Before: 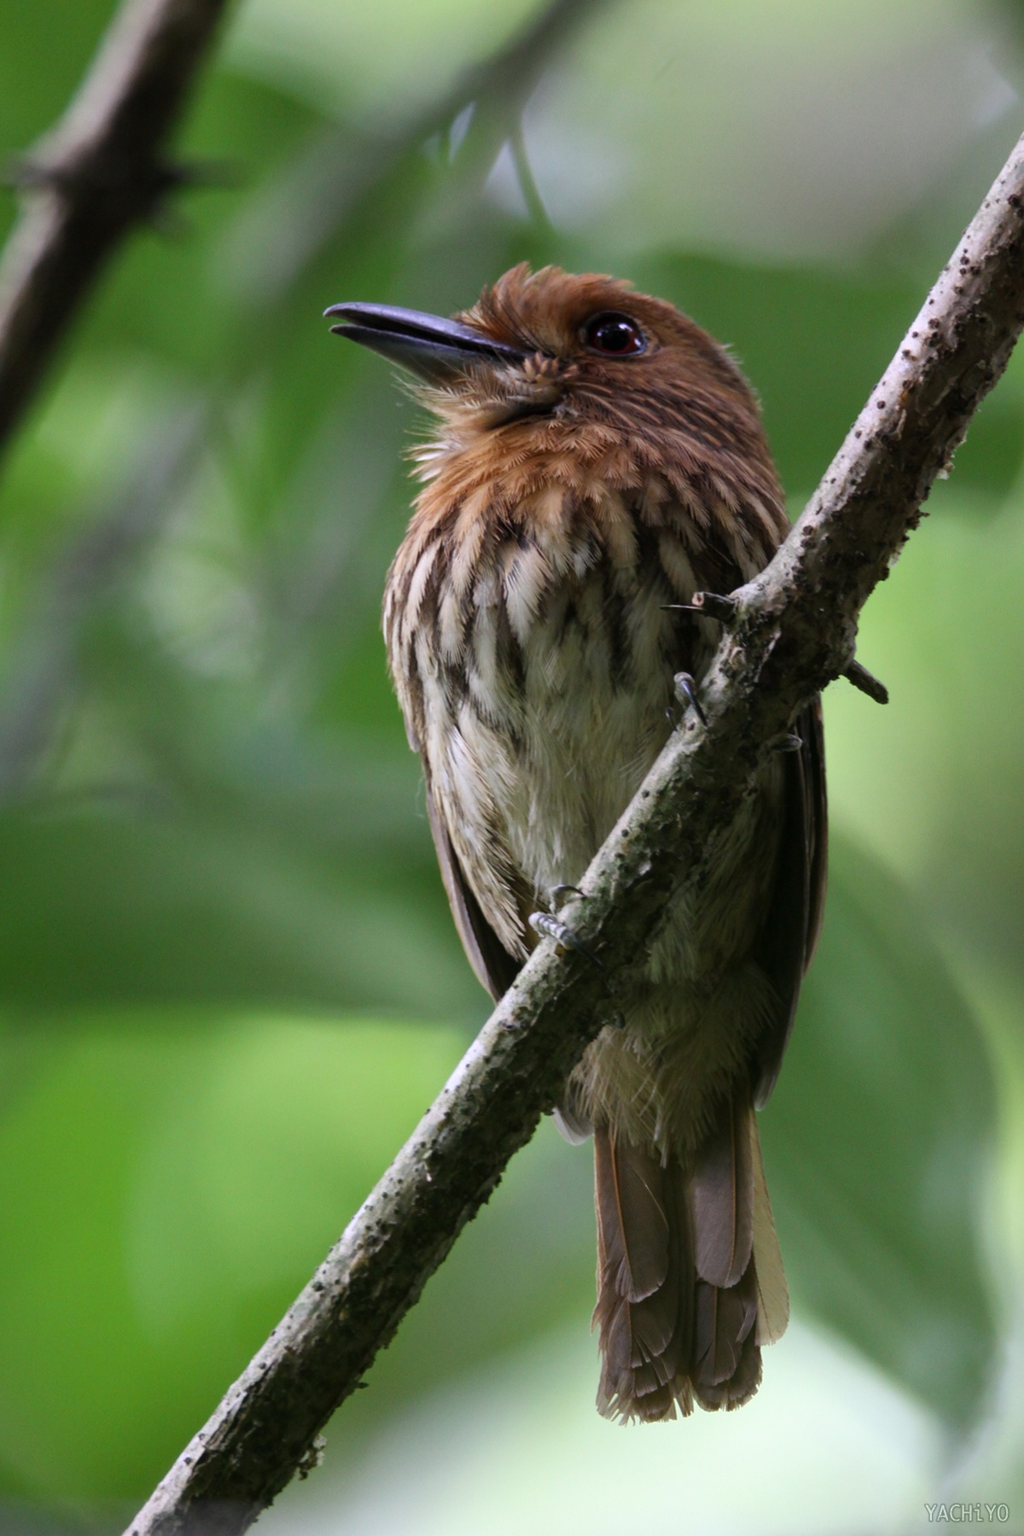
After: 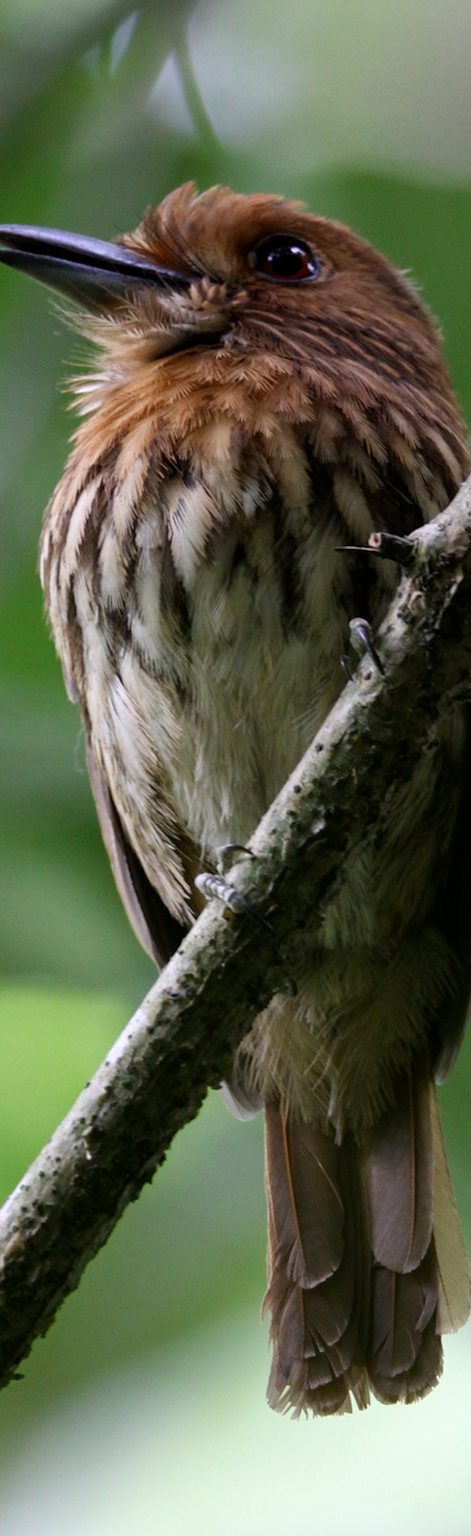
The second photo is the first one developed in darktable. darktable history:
crop: left 33.754%, top 5.99%, right 22.955%
